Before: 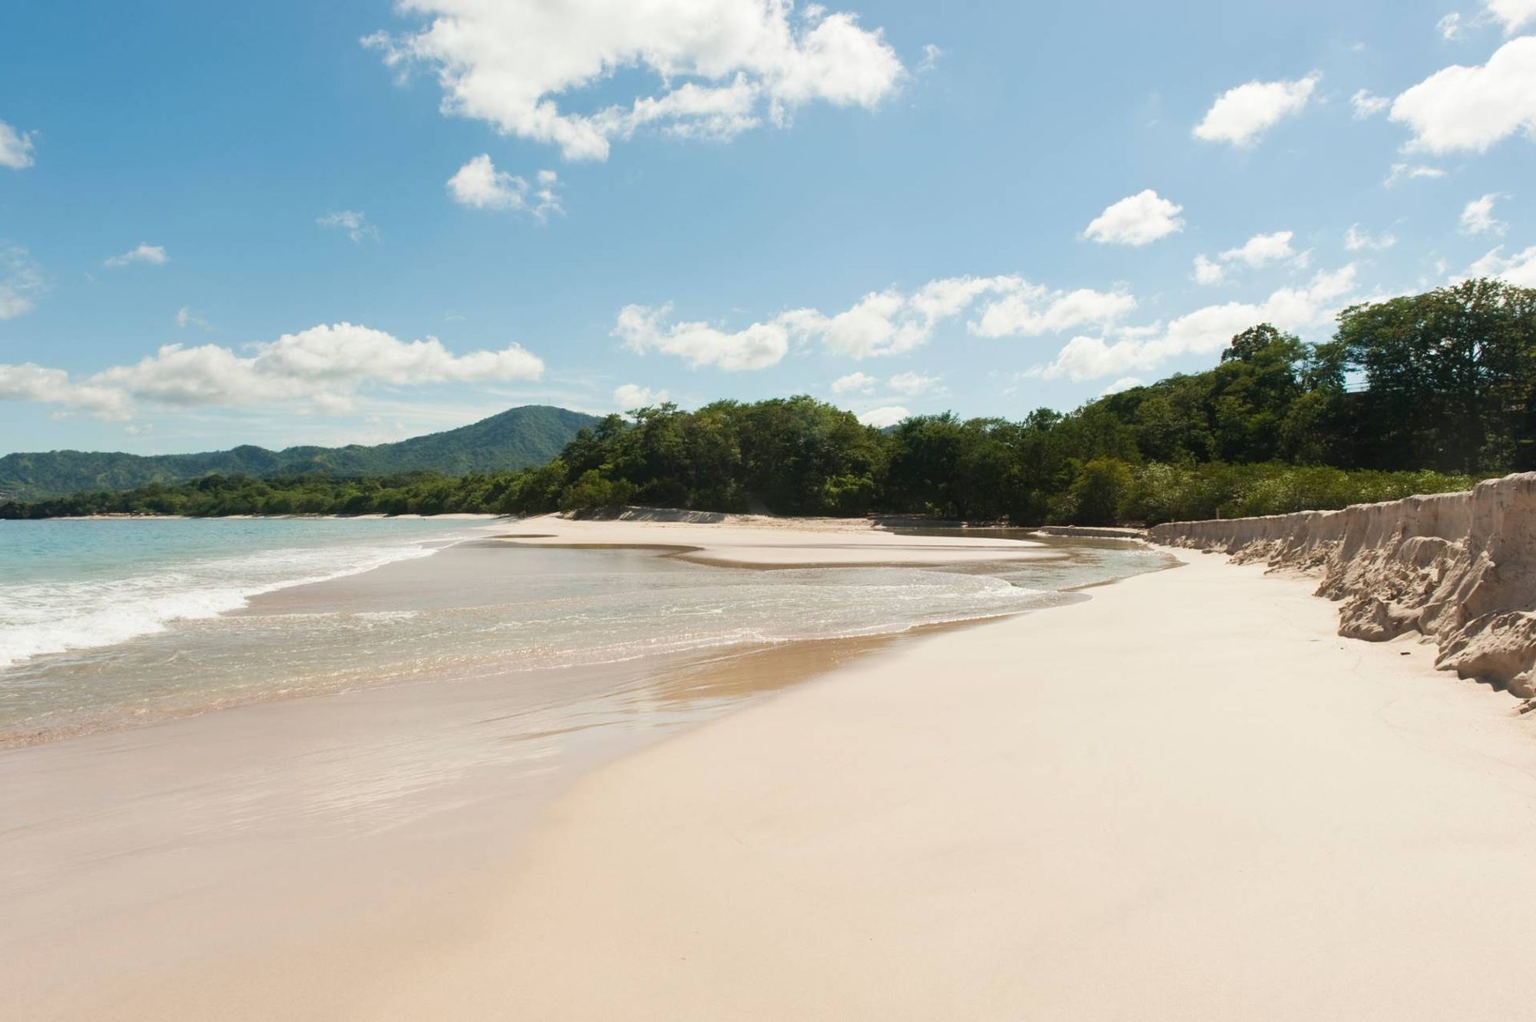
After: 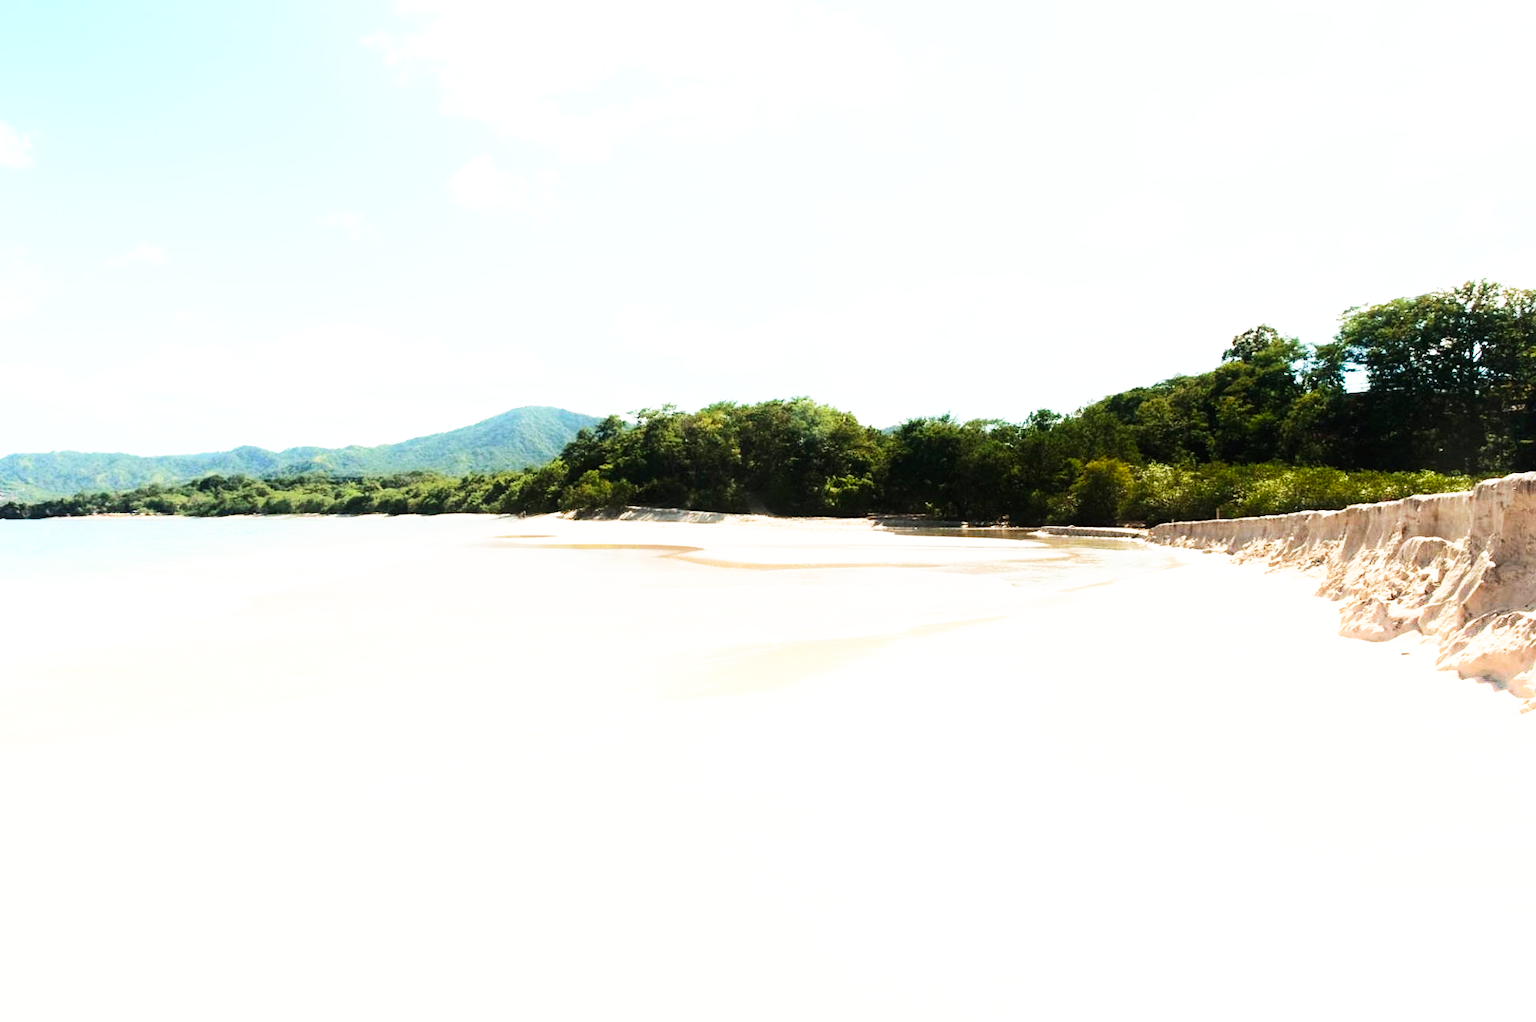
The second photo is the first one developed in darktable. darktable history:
shadows and highlights: highlights 70.7, soften with gaussian
base curve: curves: ch0 [(0, 0) (0.007, 0.004) (0.027, 0.03) (0.046, 0.07) (0.207, 0.54) (0.442, 0.872) (0.673, 0.972) (1, 1)], preserve colors none
tone equalizer: -8 EV -0.417 EV, -7 EV -0.389 EV, -6 EV -0.333 EV, -5 EV -0.222 EV, -3 EV 0.222 EV, -2 EV 0.333 EV, -1 EV 0.389 EV, +0 EV 0.417 EV, edges refinement/feathering 500, mask exposure compensation -1.25 EV, preserve details no
